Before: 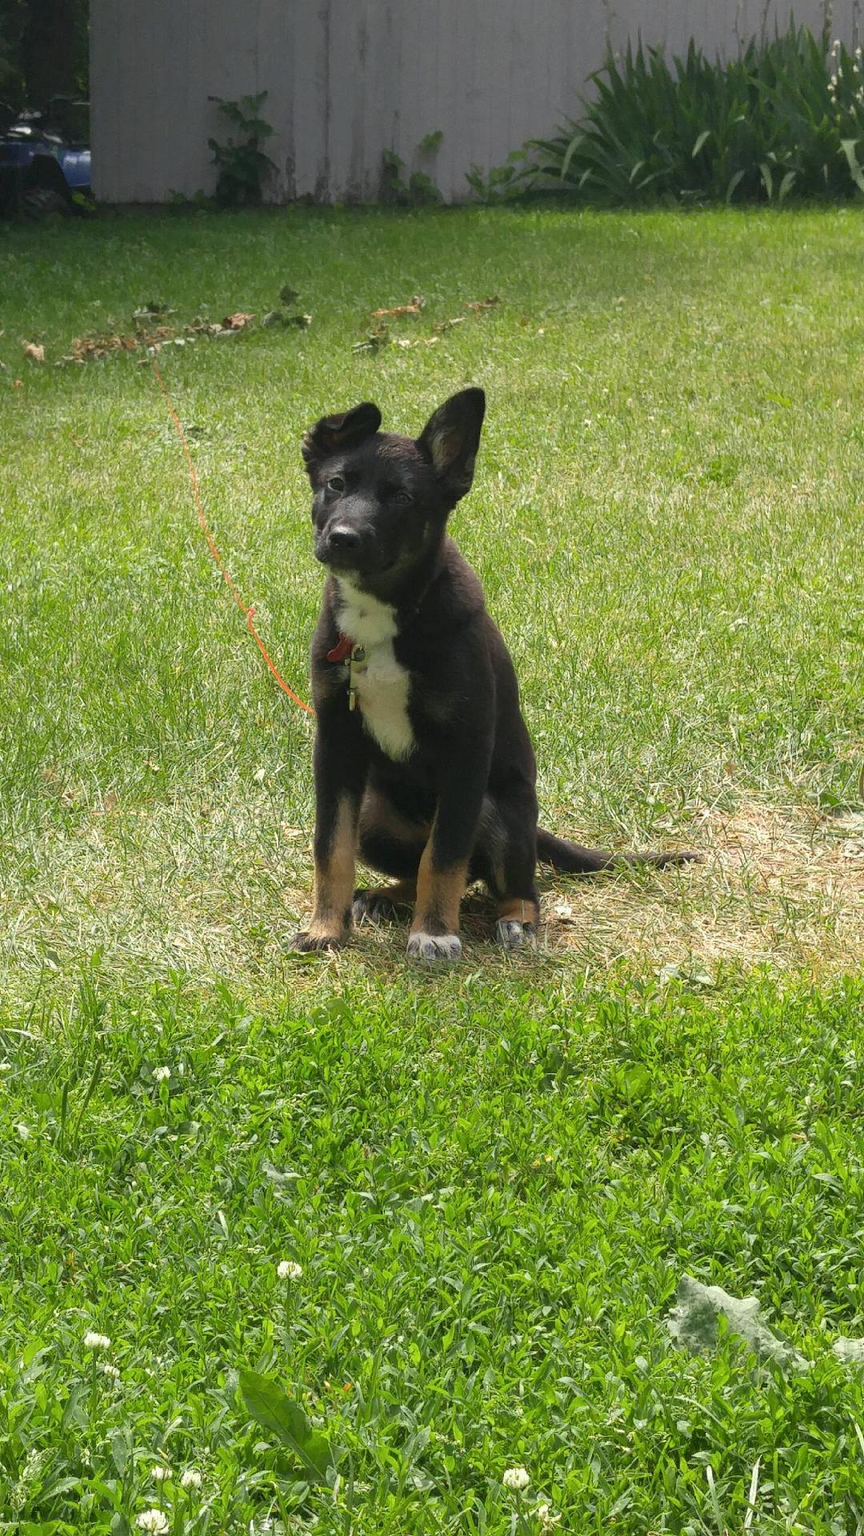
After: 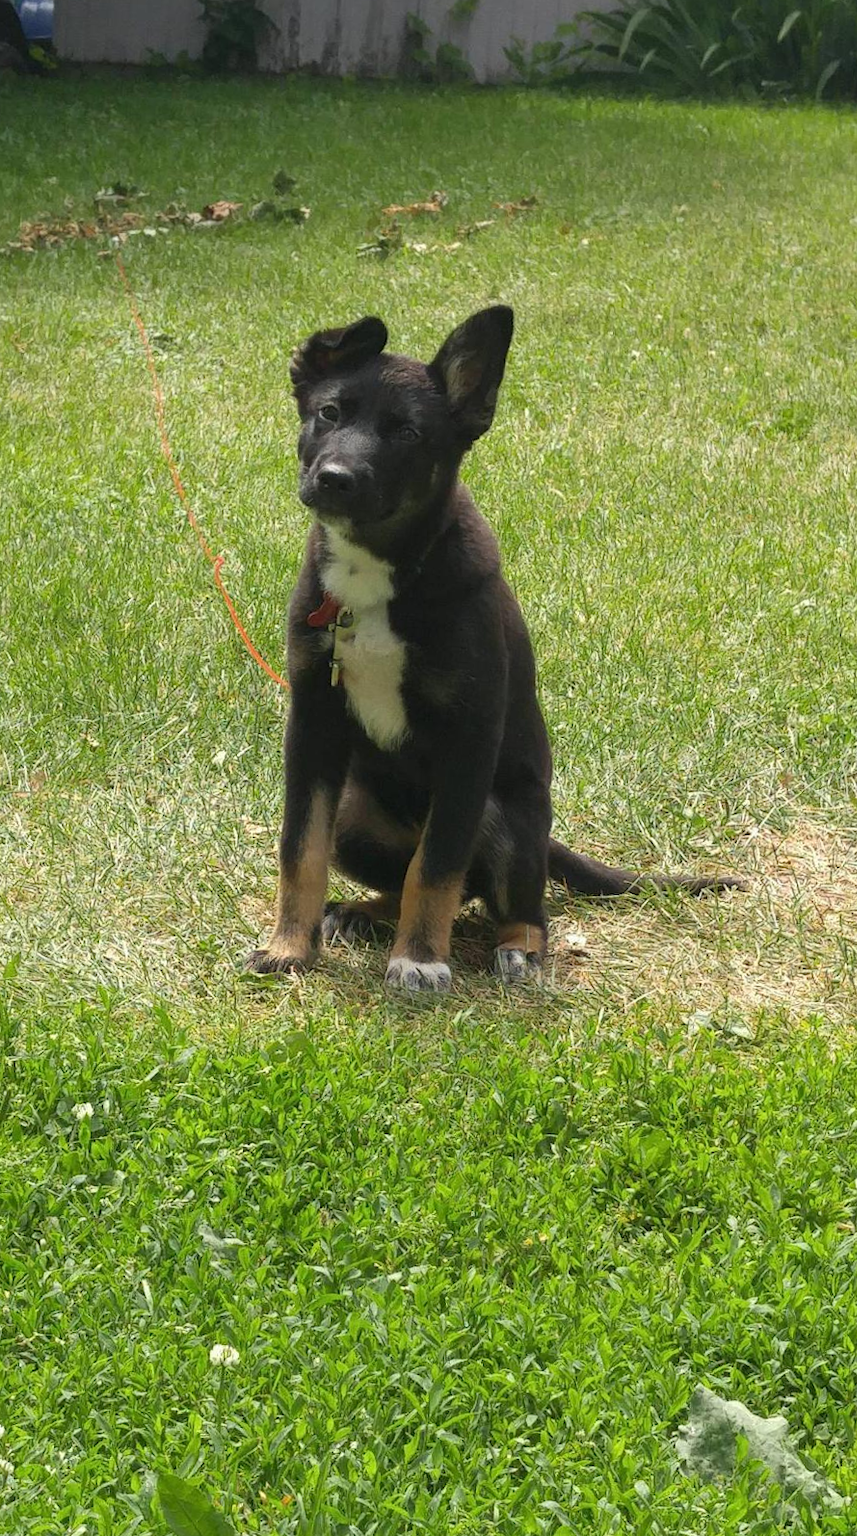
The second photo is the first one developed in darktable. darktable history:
crop and rotate: angle -2.94°, left 5.345%, top 5.214%, right 4.755%, bottom 4.267%
